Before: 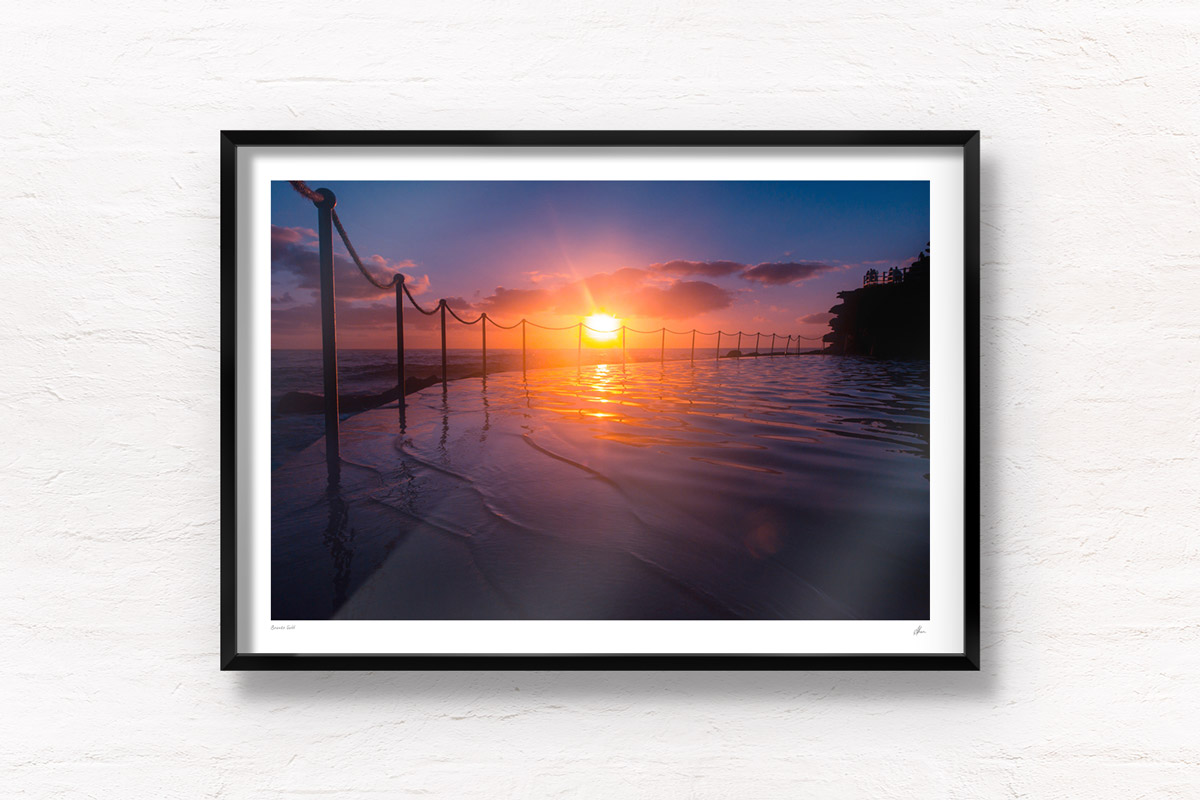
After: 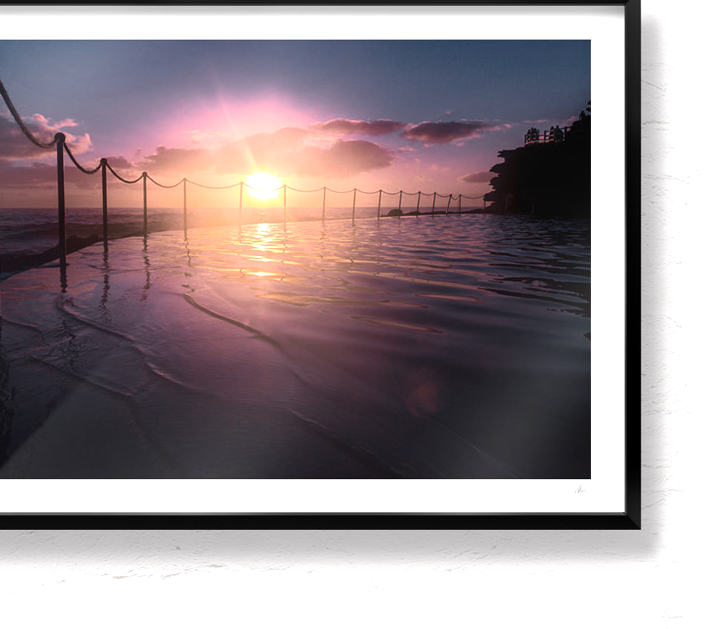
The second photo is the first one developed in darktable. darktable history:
crop and rotate: left 28.256%, top 17.734%, right 12.656%, bottom 3.573%
tone equalizer: -8 EV 0.001 EV, -7 EV -0.002 EV, -6 EV 0.002 EV, -5 EV -0.03 EV, -4 EV -0.116 EV, -3 EV -0.169 EV, -2 EV 0.24 EV, -1 EV 0.702 EV, +0 EV 0.493 EV
color zones: curves: ch0 [(0, 0.6) (0.129, 0.508) (0.193, 0.483) (0.429, 0.5) (0.571, 0.5) (0.714, 0.5) (0.857, 0.5) (1, 0.6)]; ch1 [(0, 0.481) (0.112, 0.245) (0.213, 0.223) (0.429, 0.233) (0.571, 0.231) (0.683, 0.242) (0.857, 0.296) (1, 0.481)]
